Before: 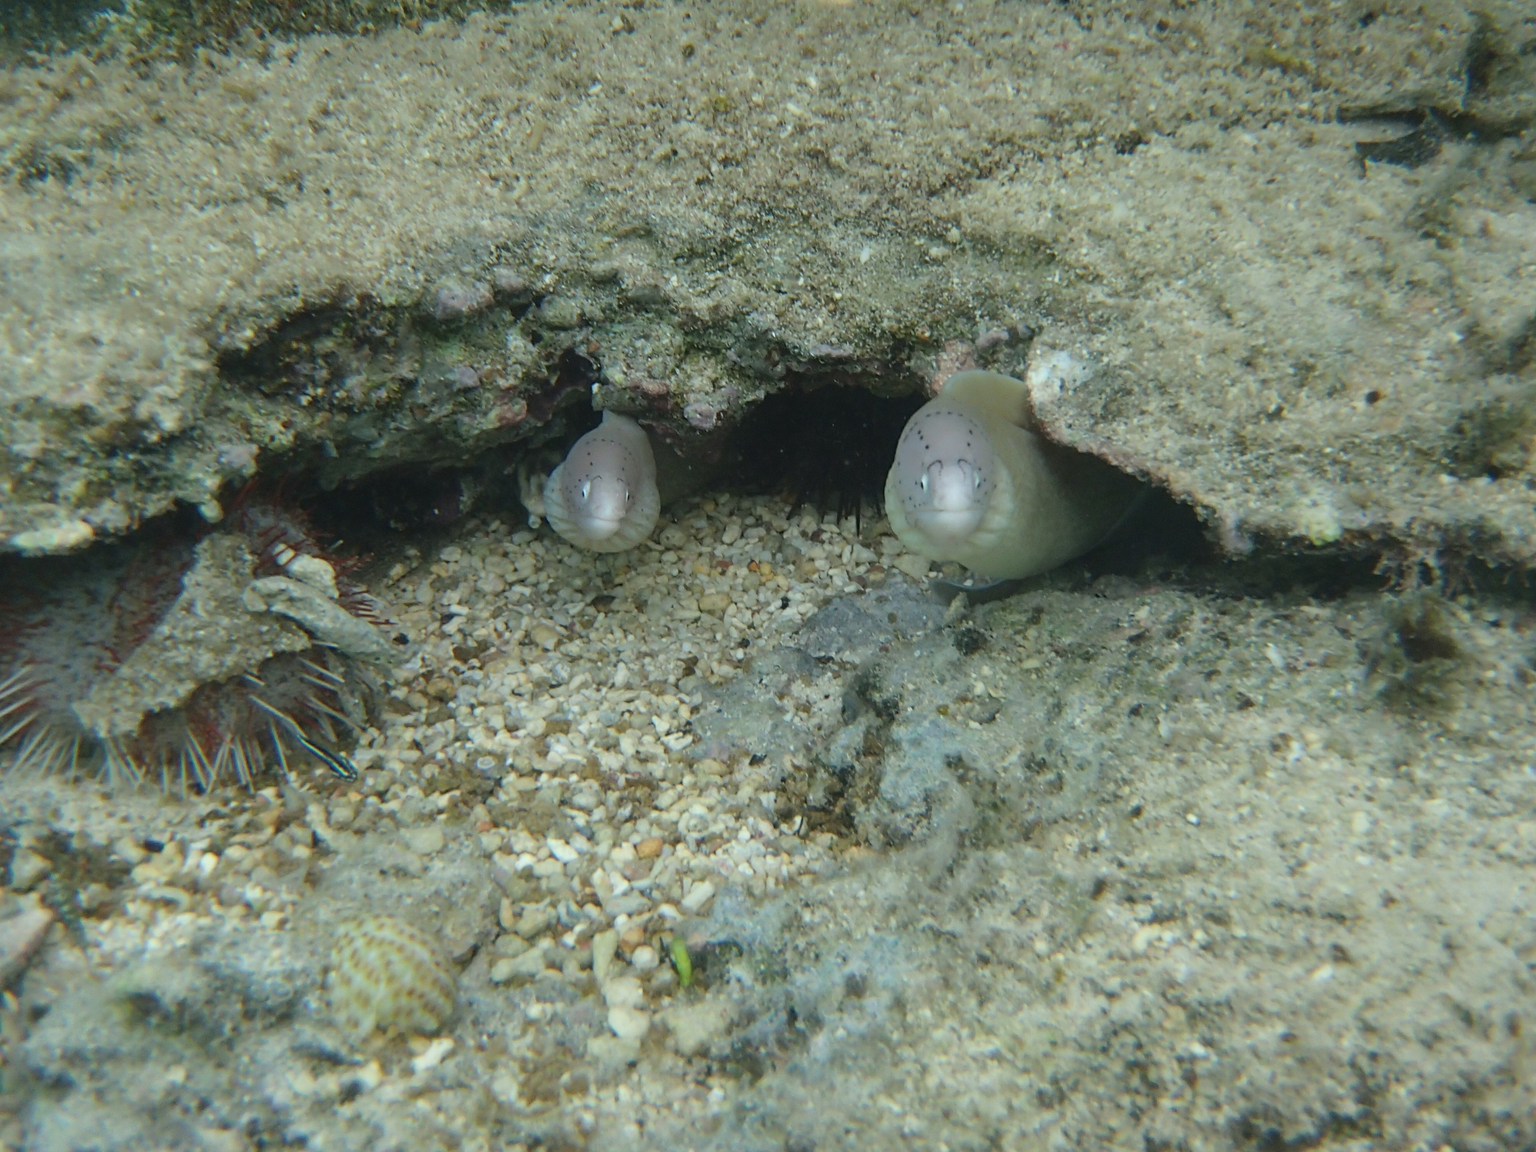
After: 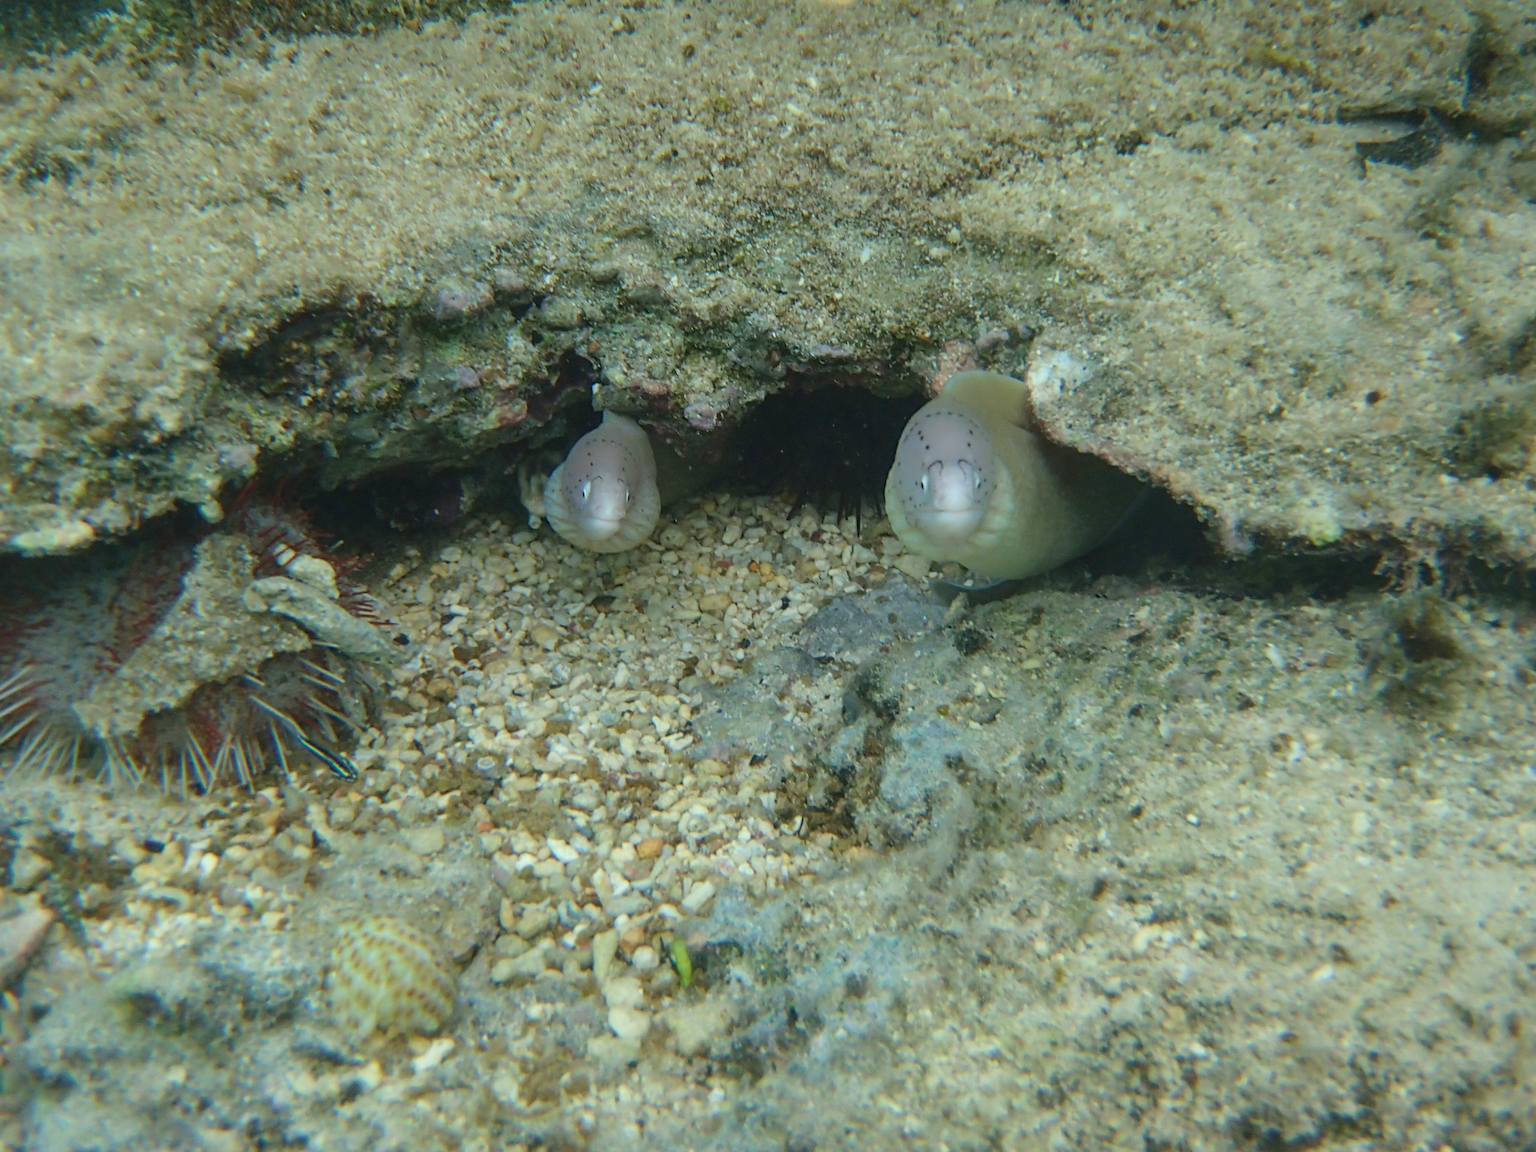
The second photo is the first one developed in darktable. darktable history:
local contrast: detail 110%
velvia: on, module defaults
